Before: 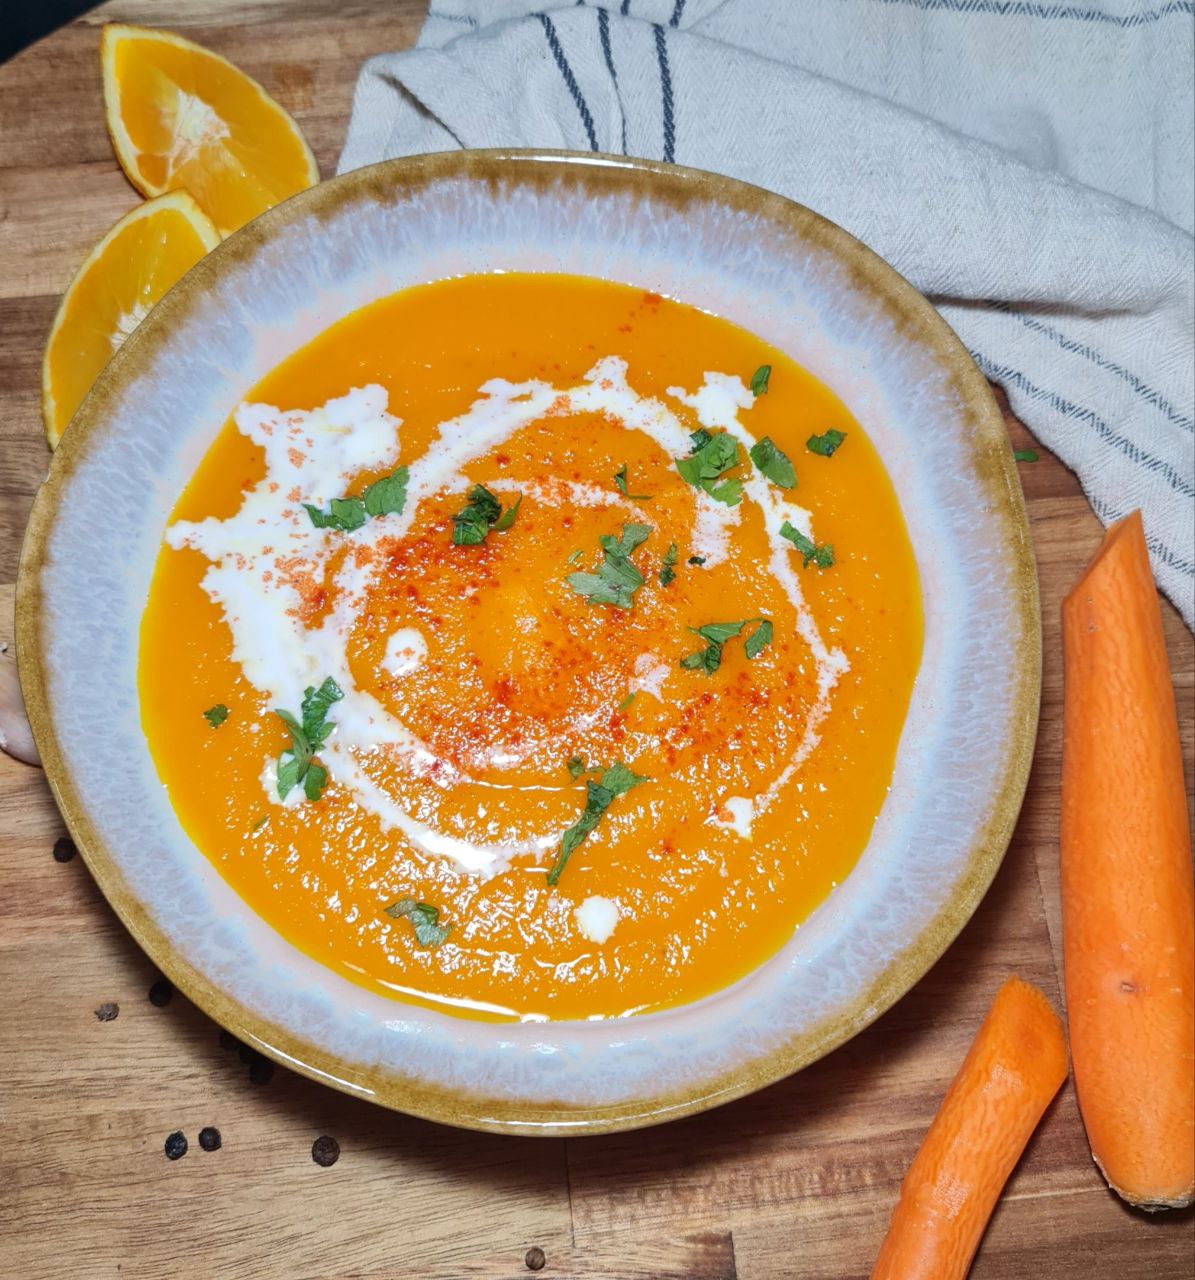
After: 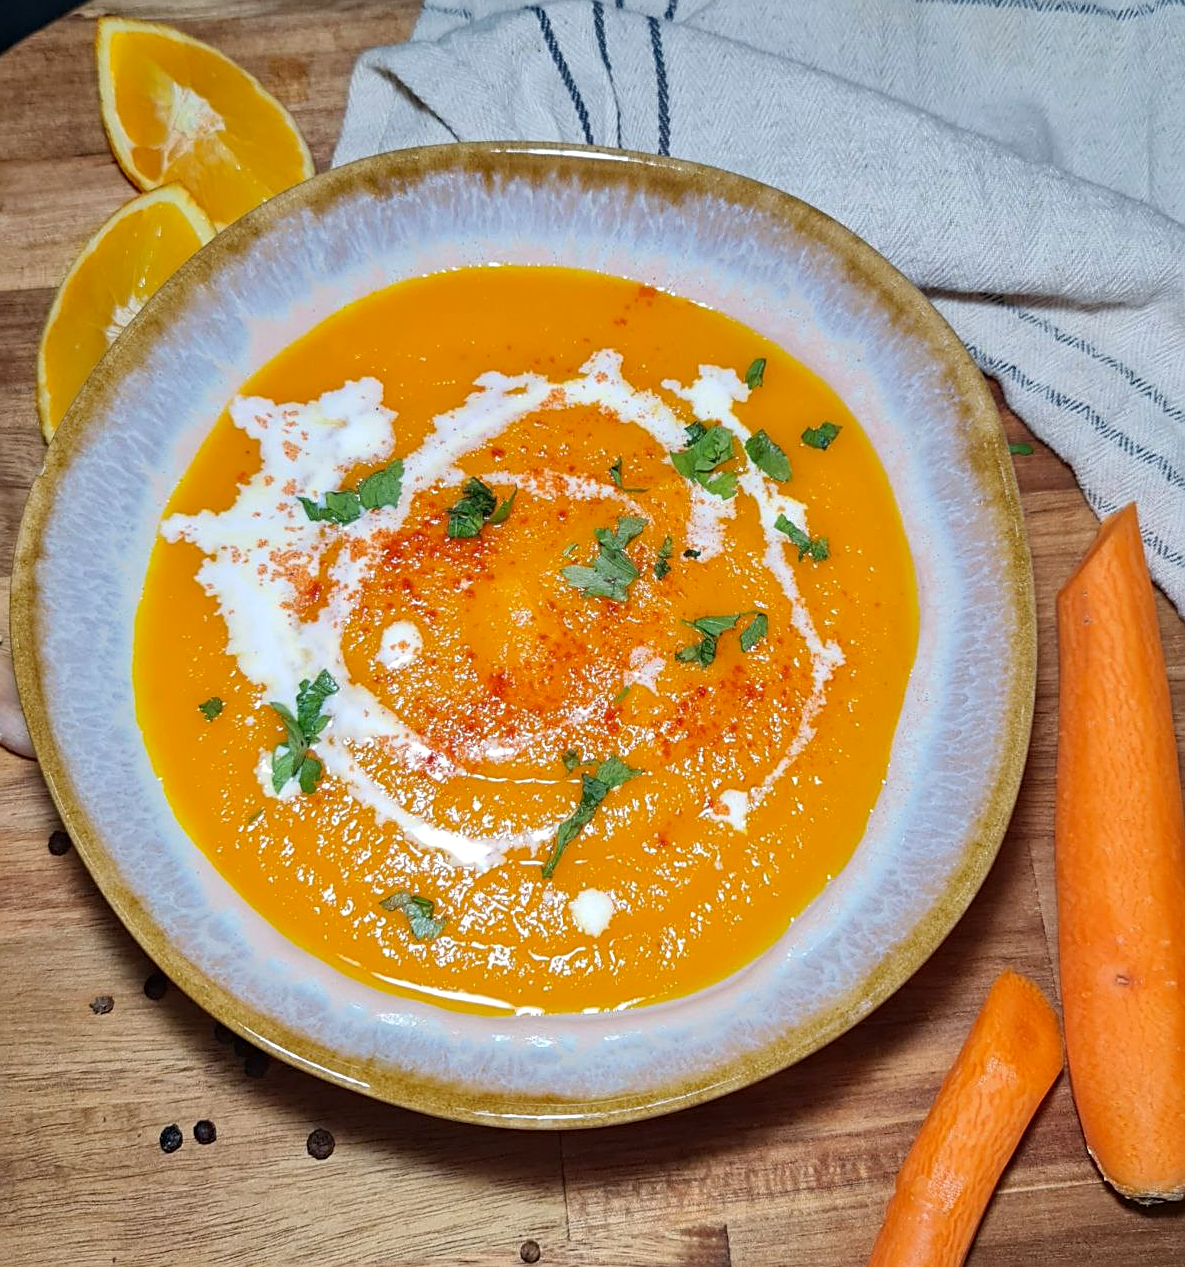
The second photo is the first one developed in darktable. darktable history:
crop: left 0.454%, top 0.556%, right 0.216%, bottom 0.43%
haze removal: compatibility mode true, adaptive false
sharpen: on, module defaults
